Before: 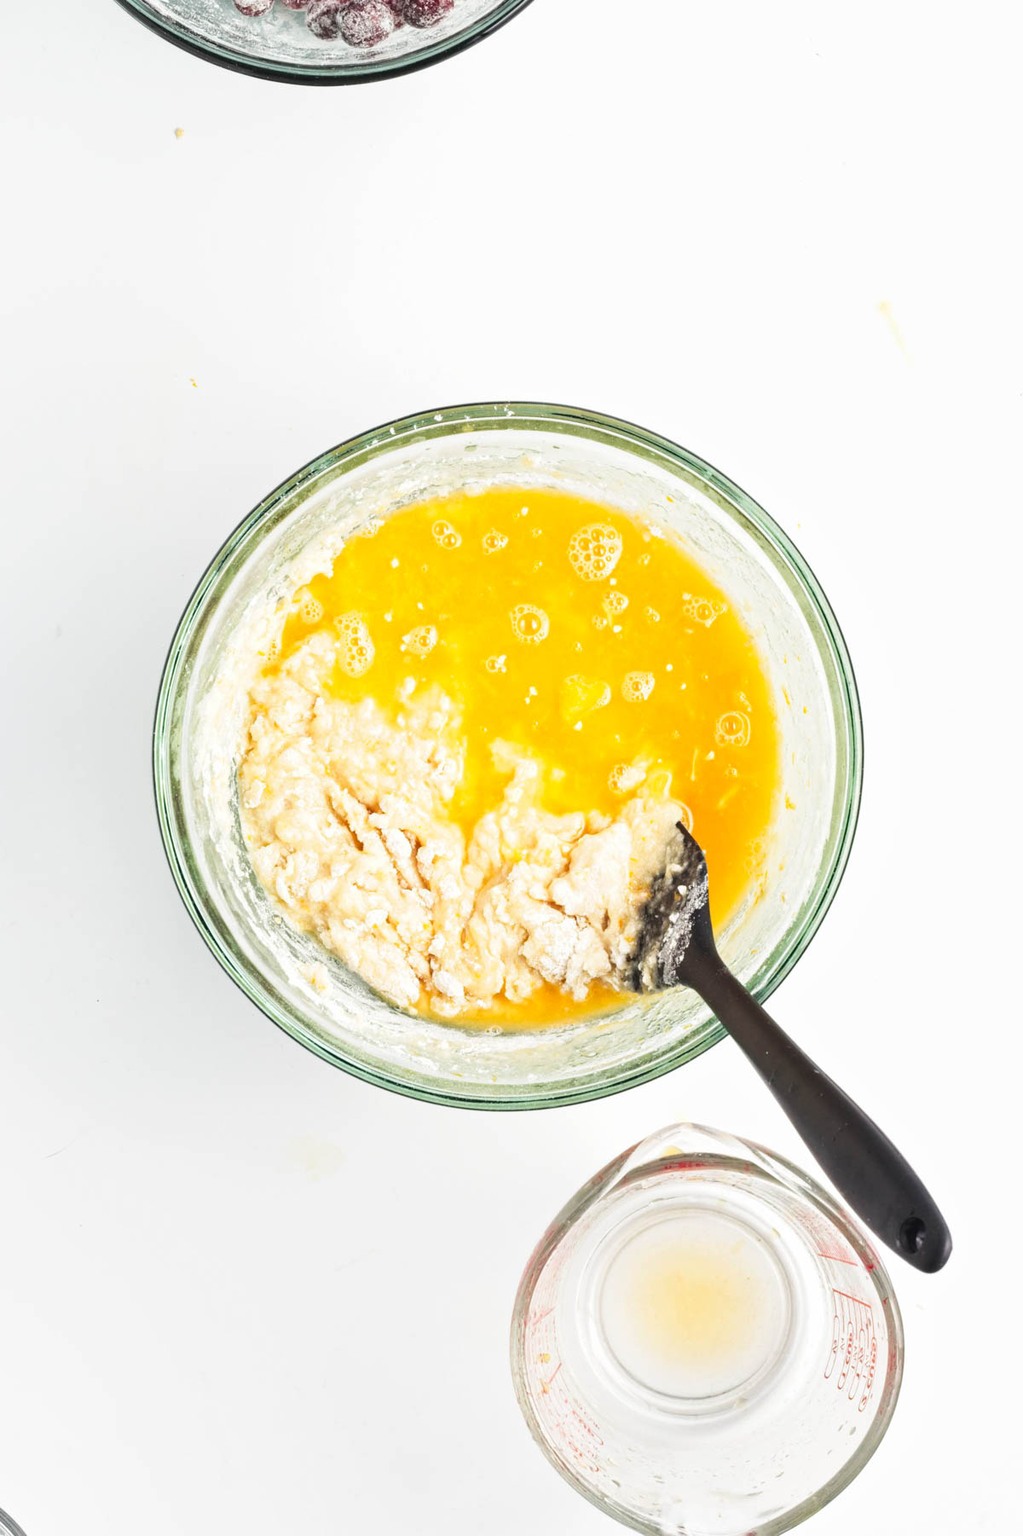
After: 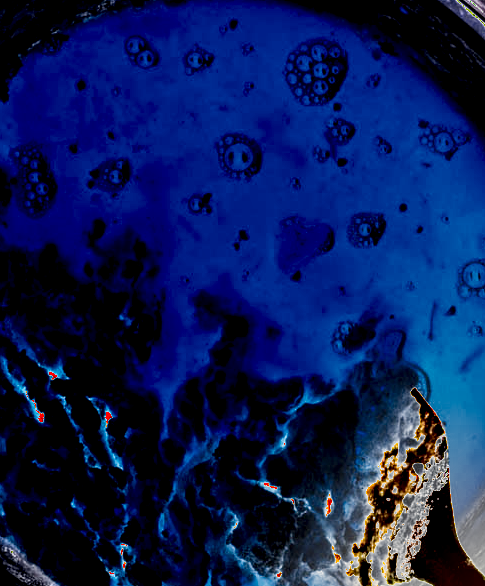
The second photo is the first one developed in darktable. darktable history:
exposure: black level correction 0, exposure 1.741 EV, compensate exposure bias true, compensate highlight preservation false
crop: left 31.888%, top 31.943%, right 27.682%, bottom 35.473%
color balance rgb: highlights gain › luminance 5.755%, highlights gain › chroma 1.305%, highlights gain › hue 88.47°, global offset › chroma 0.408%, global offset › hue 31.96°, perceptual saturation grading › global saturation 20%, perceptual saturation grading › highlights -50.408%, perceptual saturation grading › shadows 30.708%, perceptual brilliance grading › global brilliance 10.01%, perceptual brilliance grading › shadows 15.457%, global vibrance 29.52%
shadows and highlights: low approximation 0.01, soften with gaussian
local contrast: detail 109%
